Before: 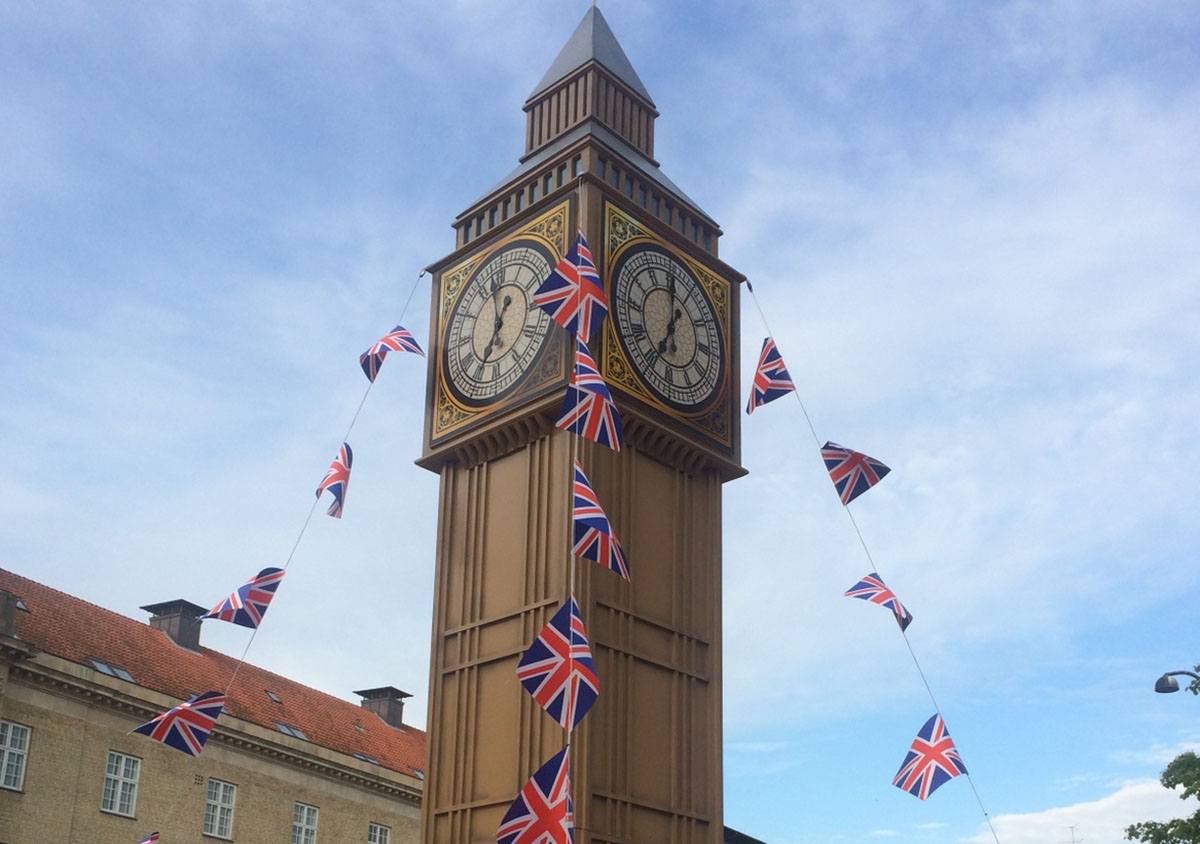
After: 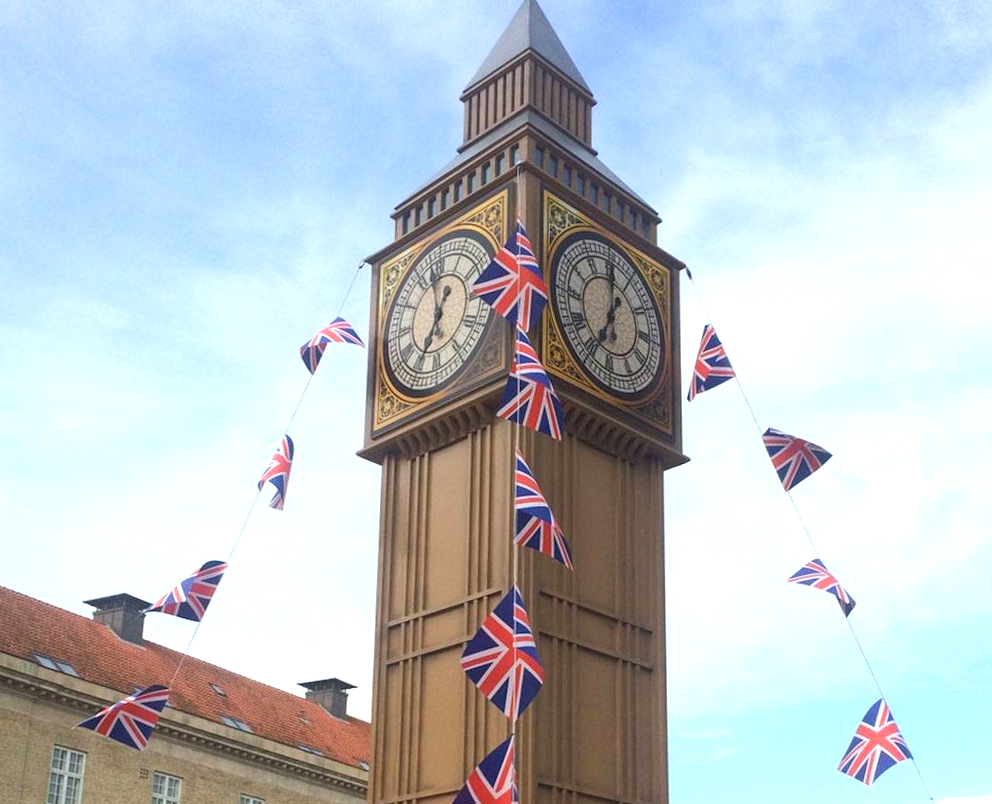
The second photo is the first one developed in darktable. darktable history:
exposure: exposure 0.668 EV, compensate highlight preservation false
crop and rotate: angle 0.675°, left 4.212%, top 0.562%, right 11.742%, bottom 2.563%
